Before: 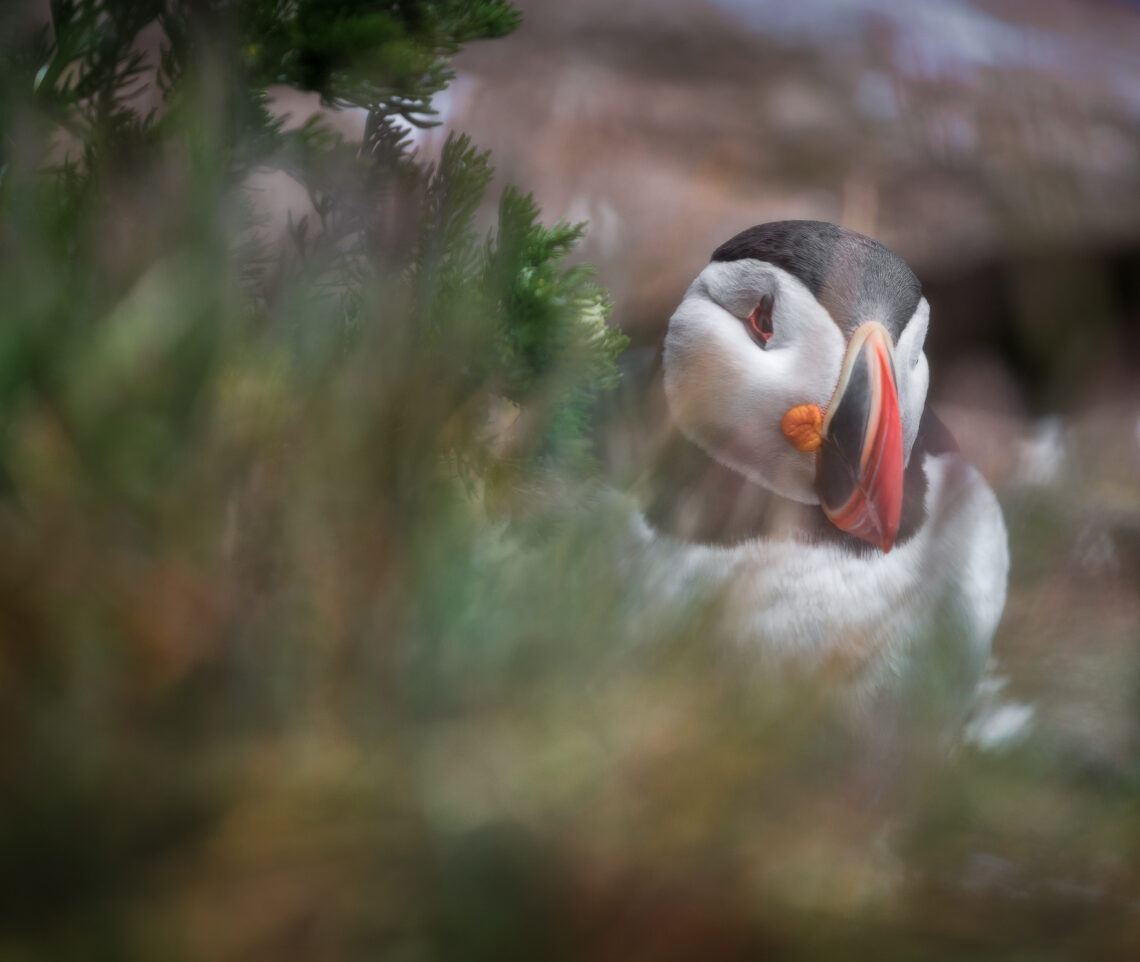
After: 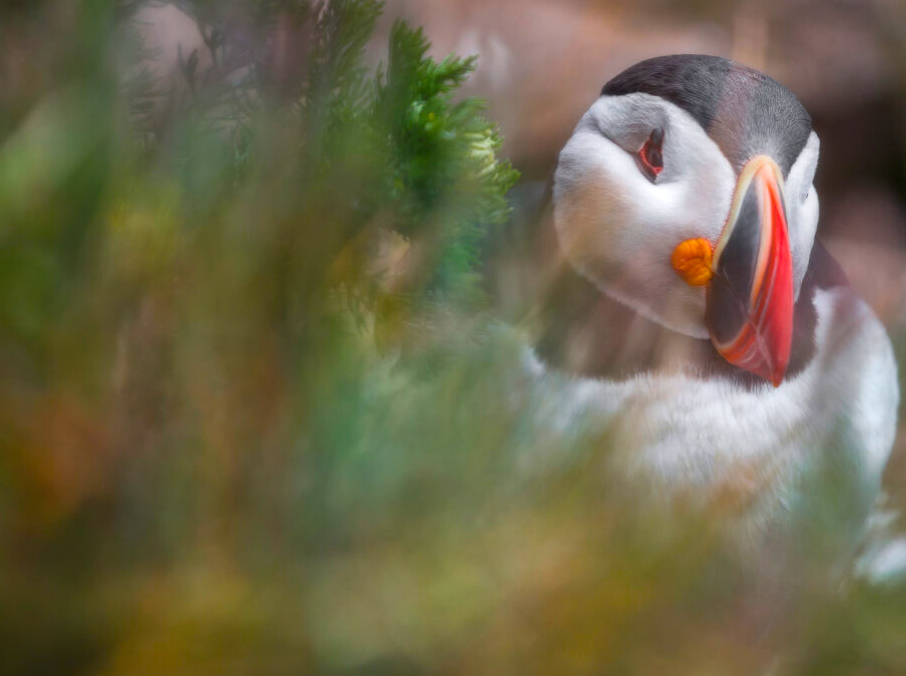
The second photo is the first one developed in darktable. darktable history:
exposure: exposure 0.129 EV, compensate highlight preservation false
color balance rgb: linear chroma grading › global chroma 14.352%, perceptual saturation grading › global saturation 24.995%, global vibrance 20%
crop: left 9.704%, top 17.285%, right 10.759%, bottom 12.378%
